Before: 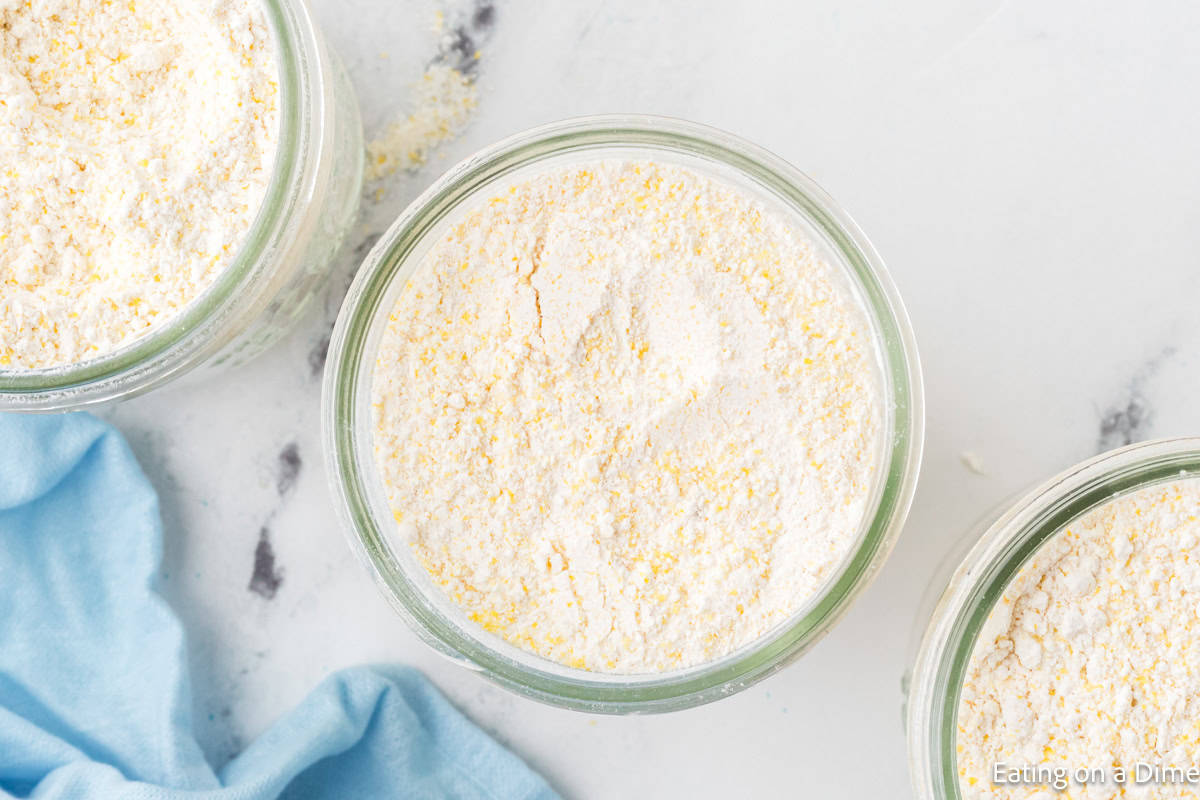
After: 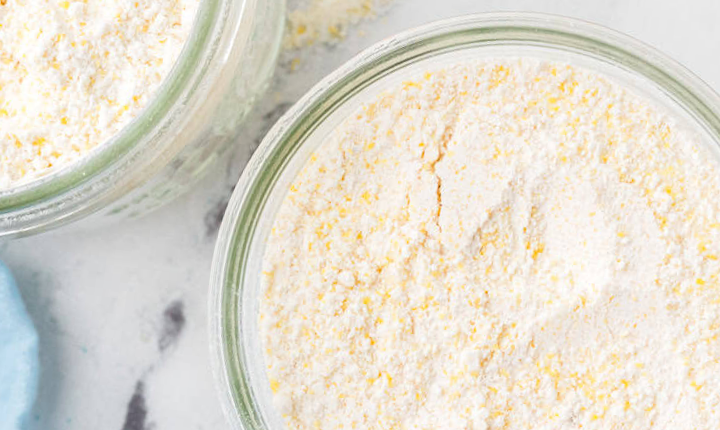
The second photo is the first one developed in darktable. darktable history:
crop and rotate: angle -6.93°, left 2.27%, top 6.744%, right 27.271%, bottom 30.045%
